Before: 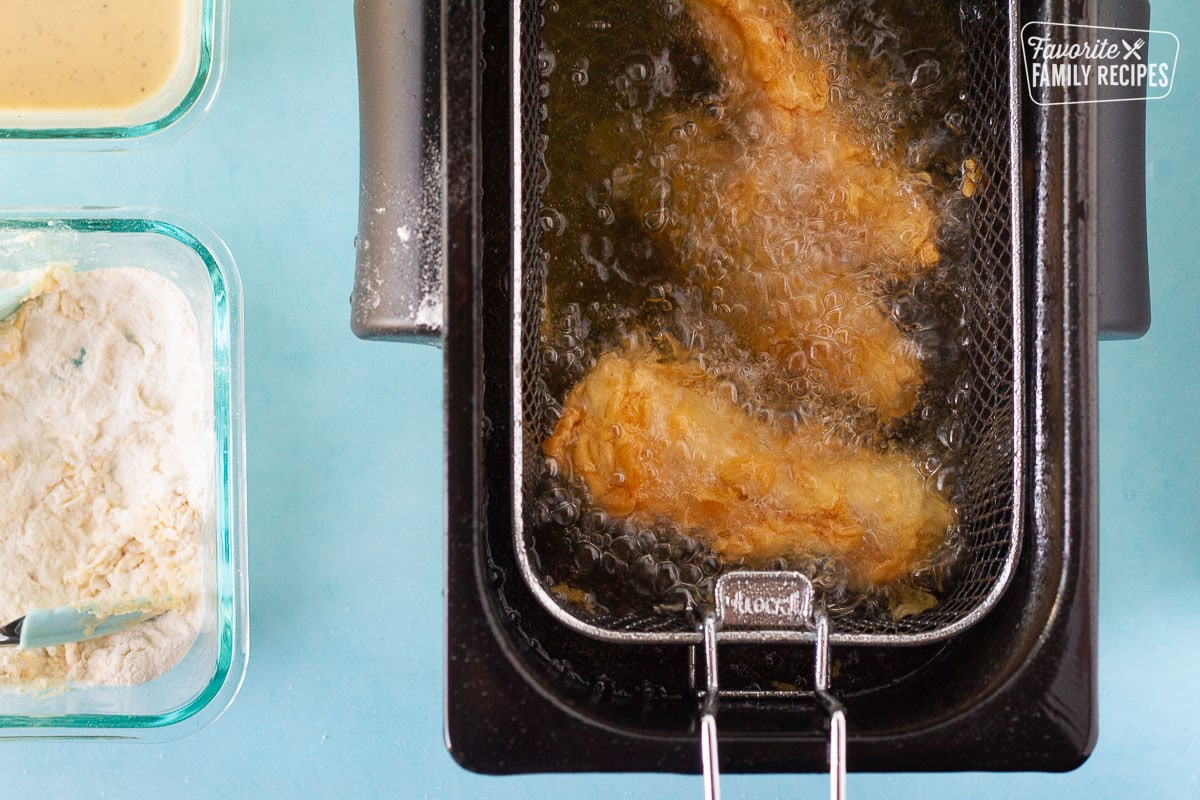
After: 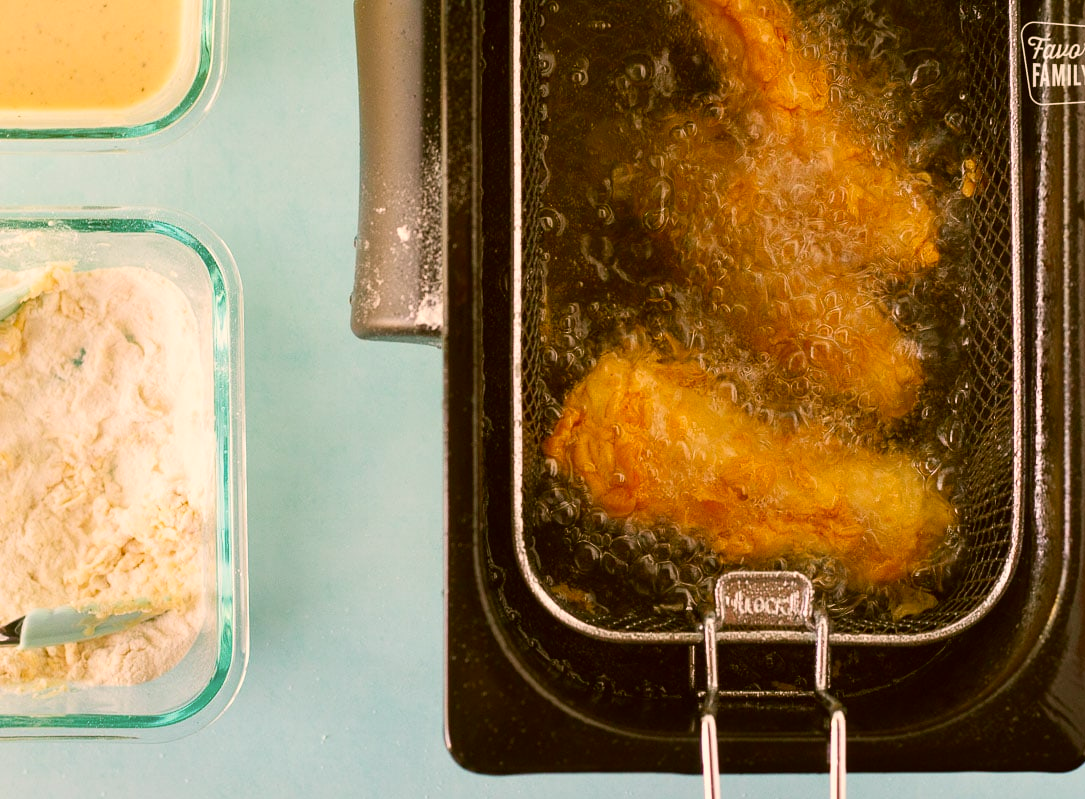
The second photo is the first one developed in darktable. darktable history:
contrast brightness saturation: contrast 0.04, saturation 0.16
color correction: highlights a* 8.98, highlights b* 15.09, shadows a* -0.49, shadows b* 26.52
crop: right 9.509%, bottom 0.031%
